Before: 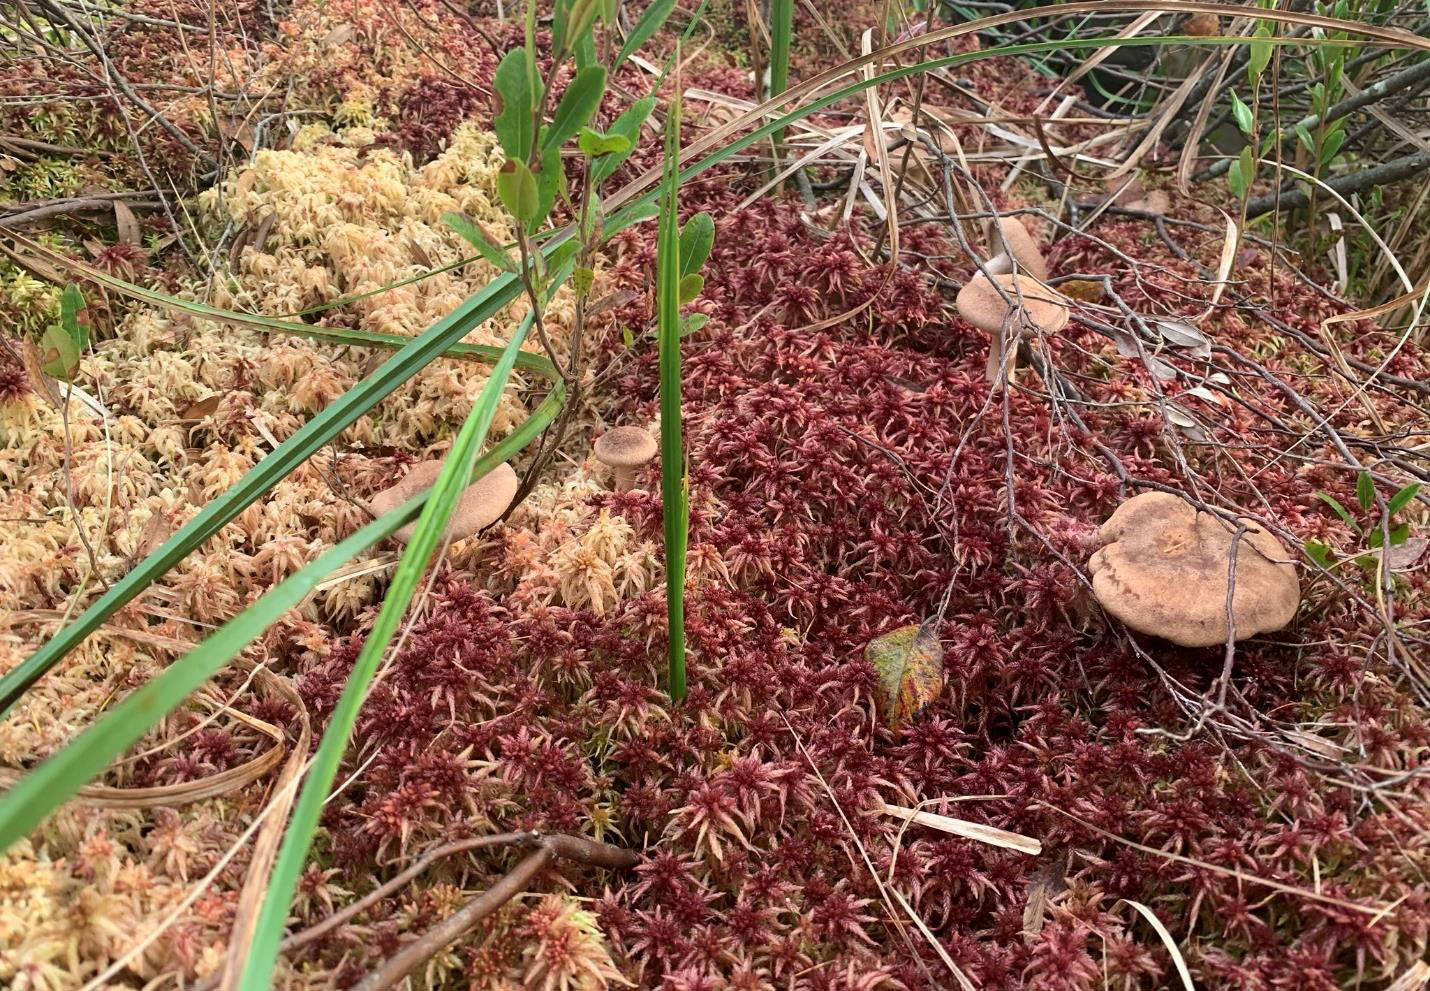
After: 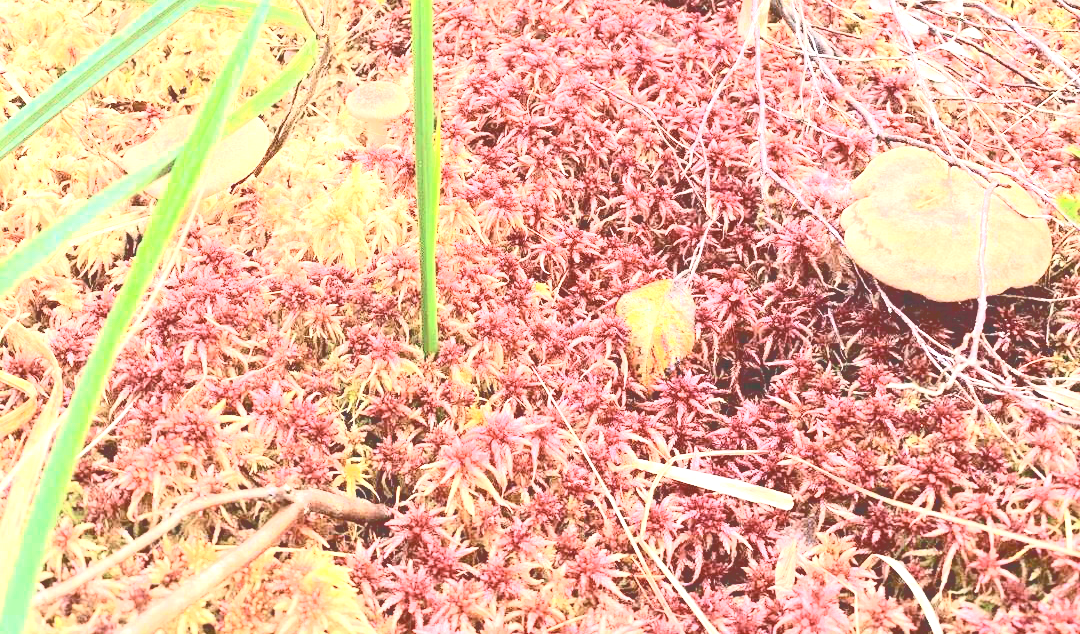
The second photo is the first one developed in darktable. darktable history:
tone curve: curves: ch0 [(0, 0) (0.003, 0.279) (0.011, 0.287) (0.025, 0.295) (0.044, 0.304) (0.069, 0.316) (0.1, 0.319) (0.136, 0.316) (0.177, 0.32) (0.224, 0.359) (0.277, 0.421) (0.335, 0.511) (0.399, 0.639) (0.468, 0.734) (0.543, 0.827) (0.623, 0.89) (0.709, 0.944) (0.801, 0.965) (0.898, 0.968) (1, 1)], color space Lab, independent channels, preserve colors none
exposure: exposure 2.021 EV, compensate exposure bias true, compensate highlight preservation false
crop and rotate: left 17.346%, top 34.883%, right 7.079%, bottom 1.042%
